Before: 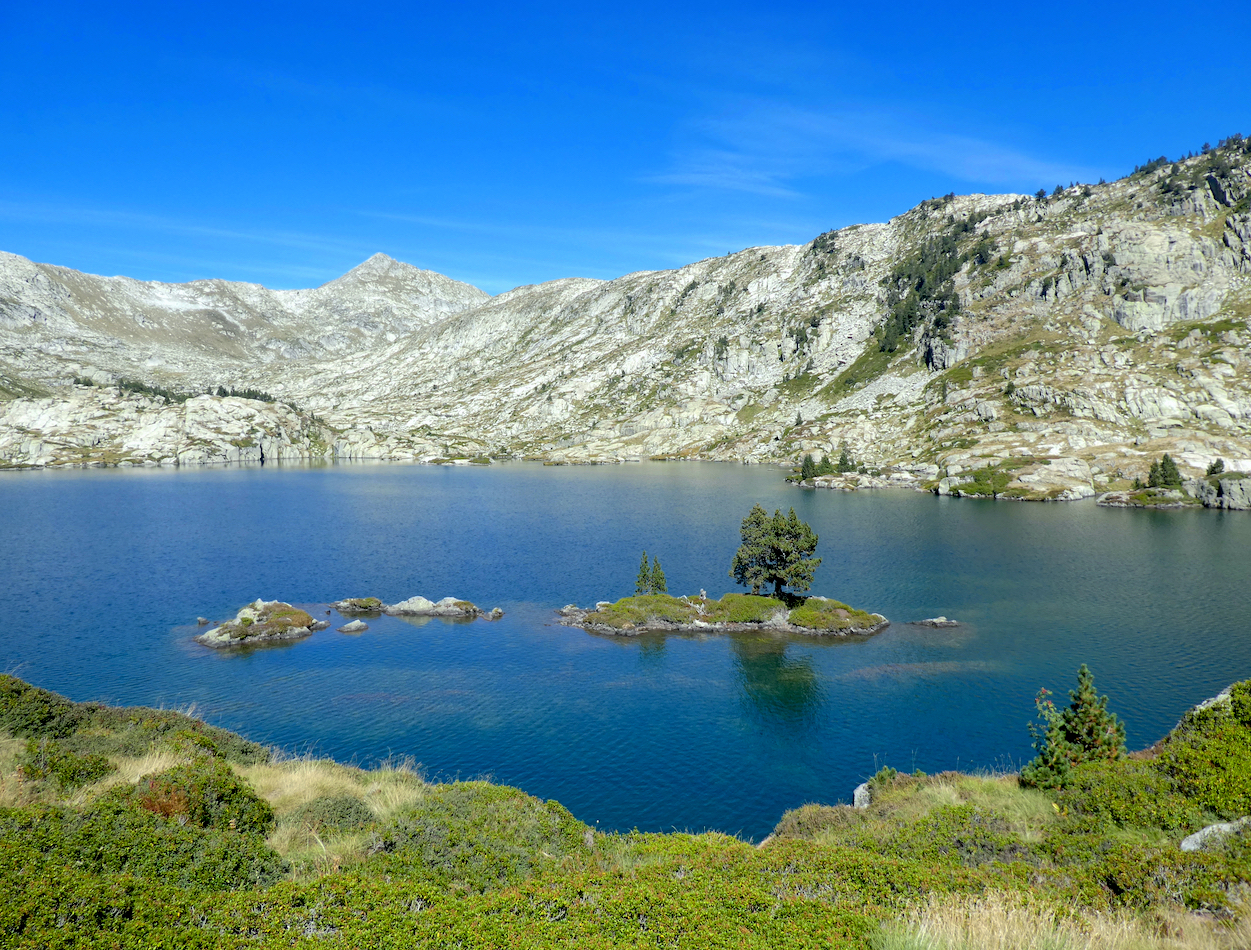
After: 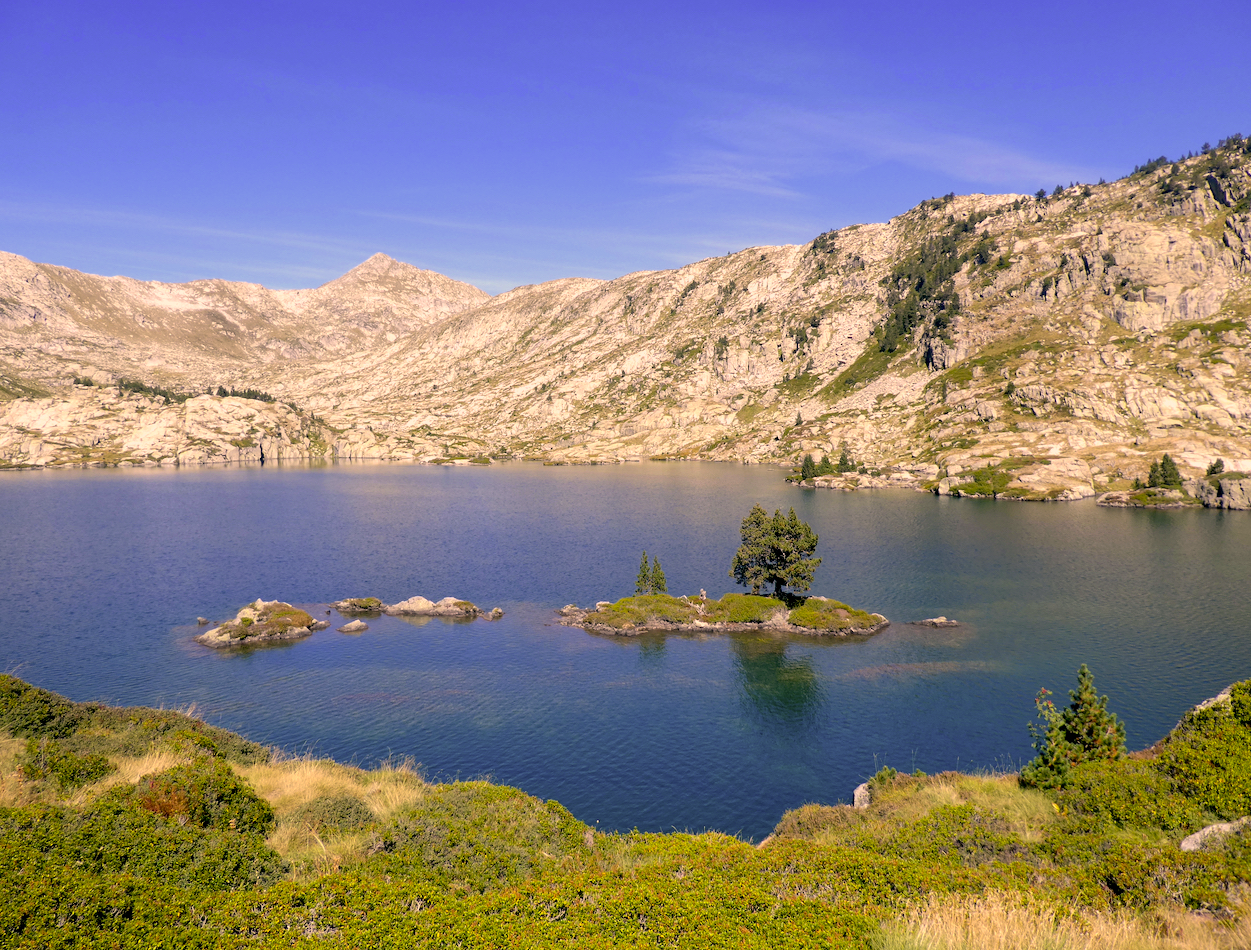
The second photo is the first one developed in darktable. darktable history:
color correction: highlights a* 22.25, highlights b* 22.07
exposure: black level correction 0, exposure 0.69 EV, compensate exposure bias true, compensate highlight preservation false
